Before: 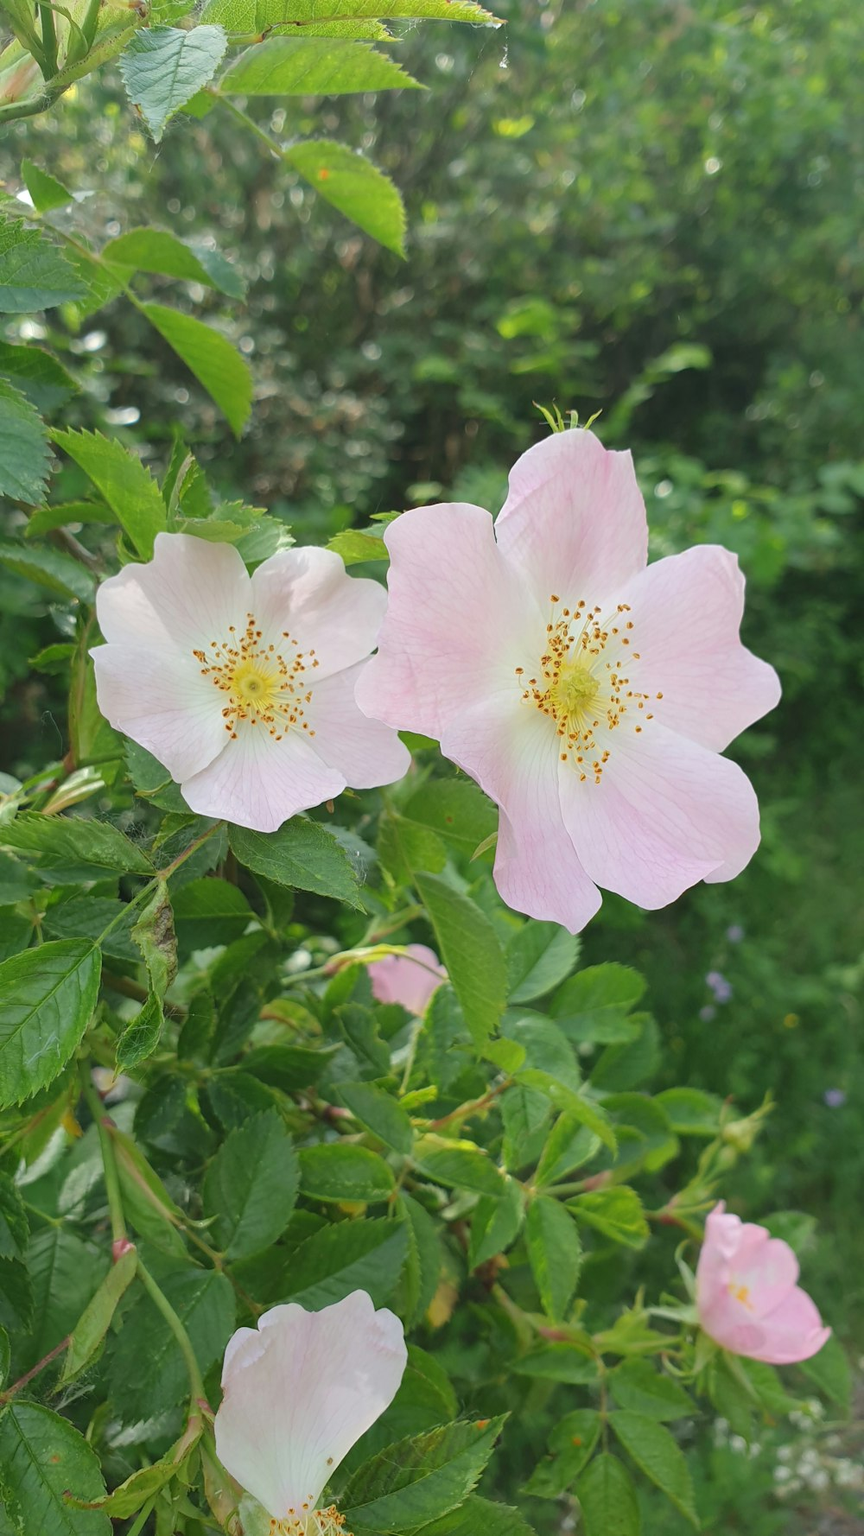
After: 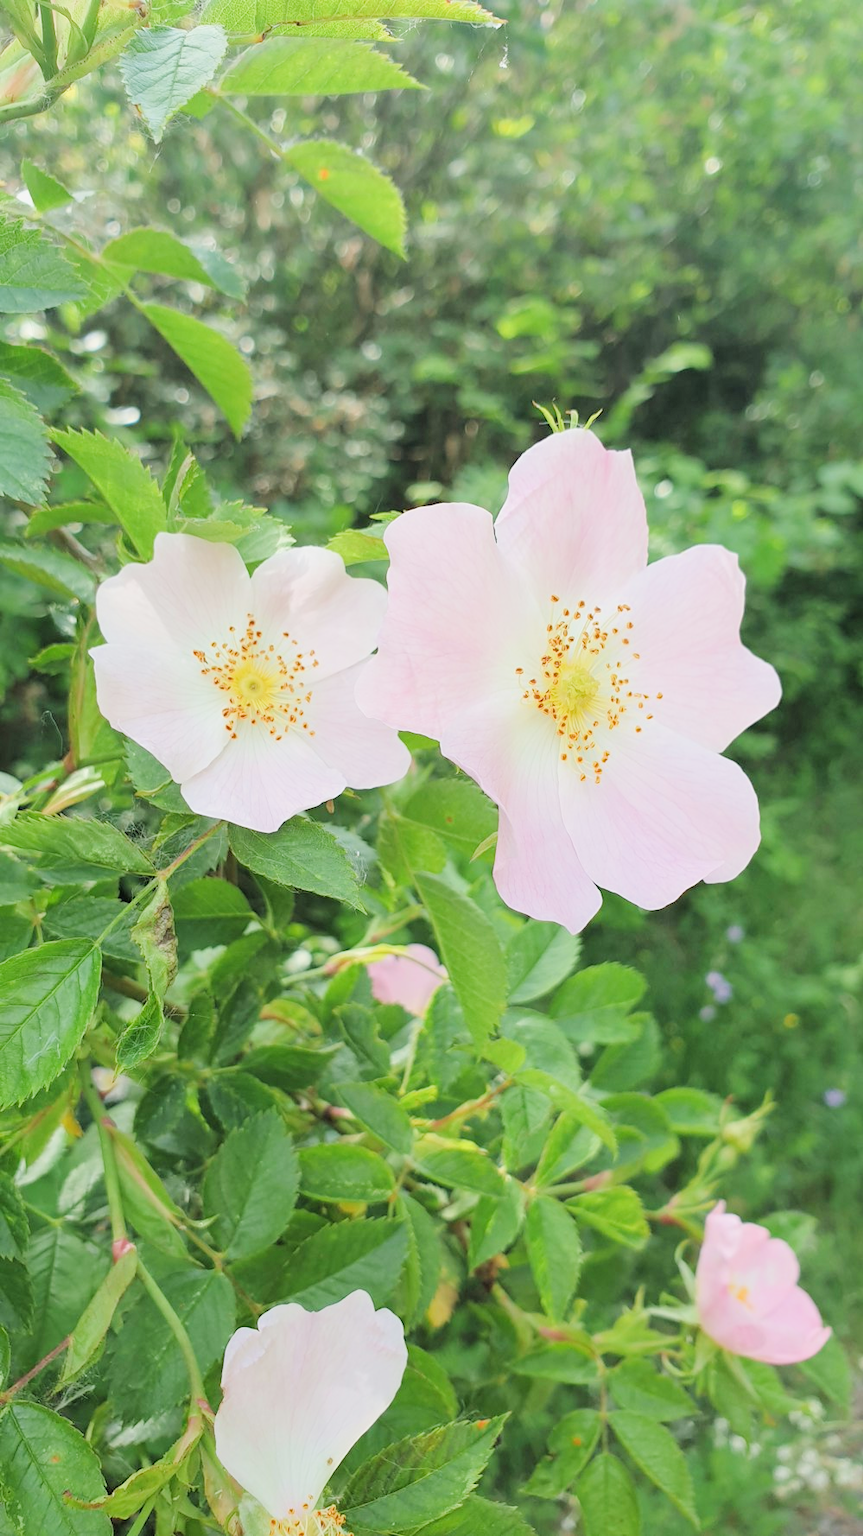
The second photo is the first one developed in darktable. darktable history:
exposure: black level correction 0, exposure 1.2 EV, compensate exposure bias true, compensate highlight preservation false
filmic rgb: black relative exposure -4.29 EV, white relative exposure 4.56 EV, hardness 2.39, contrast 1.06
